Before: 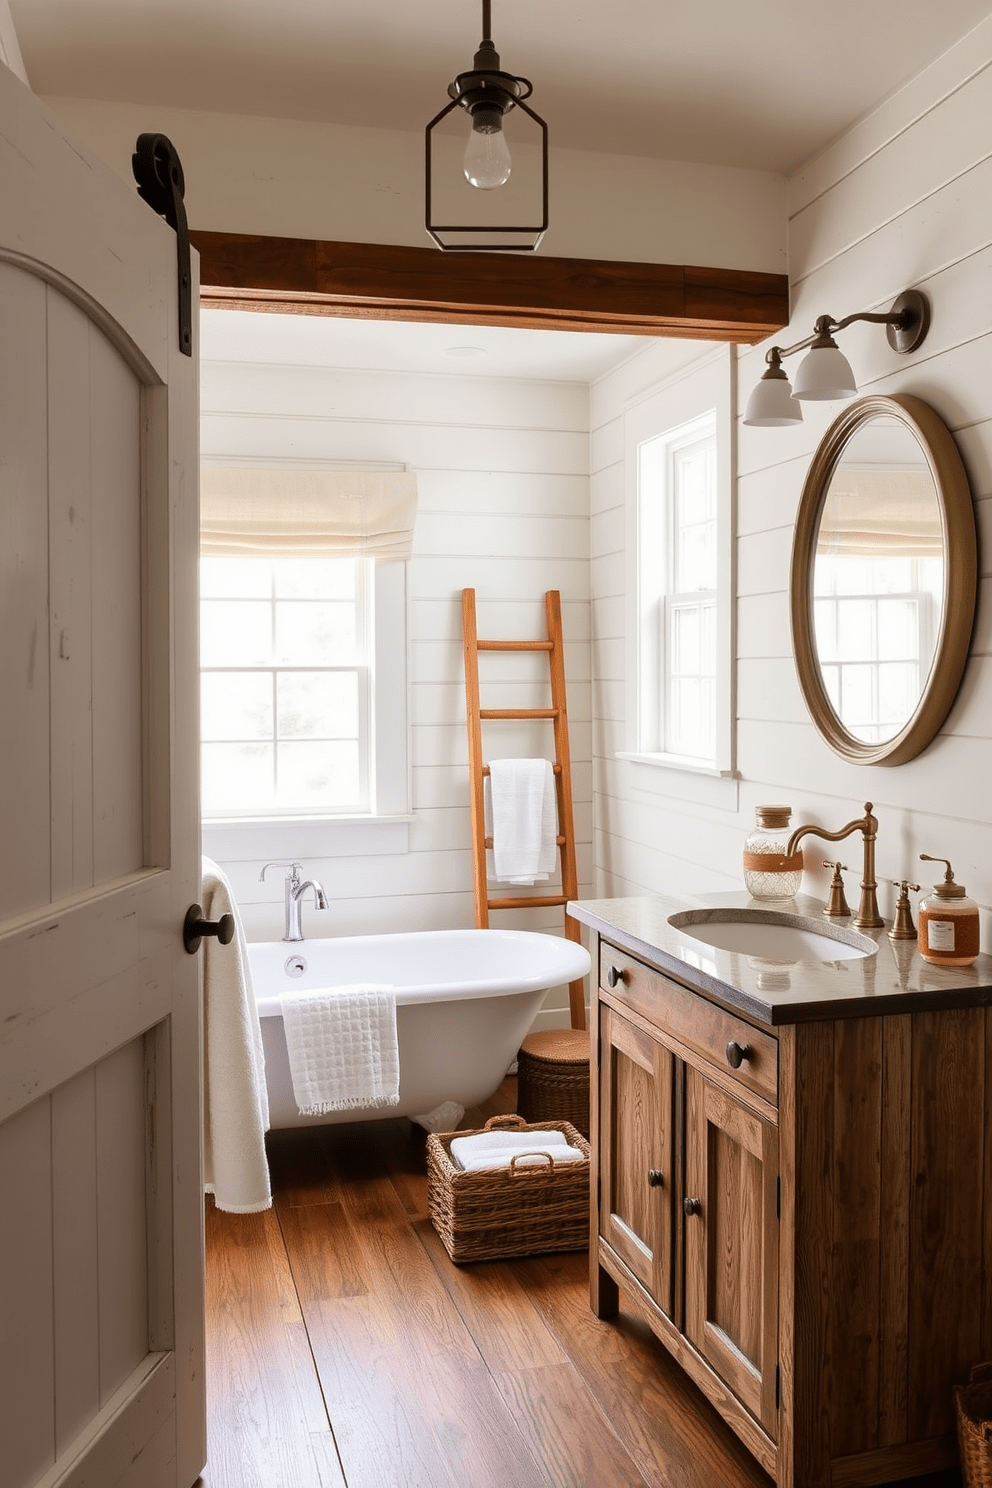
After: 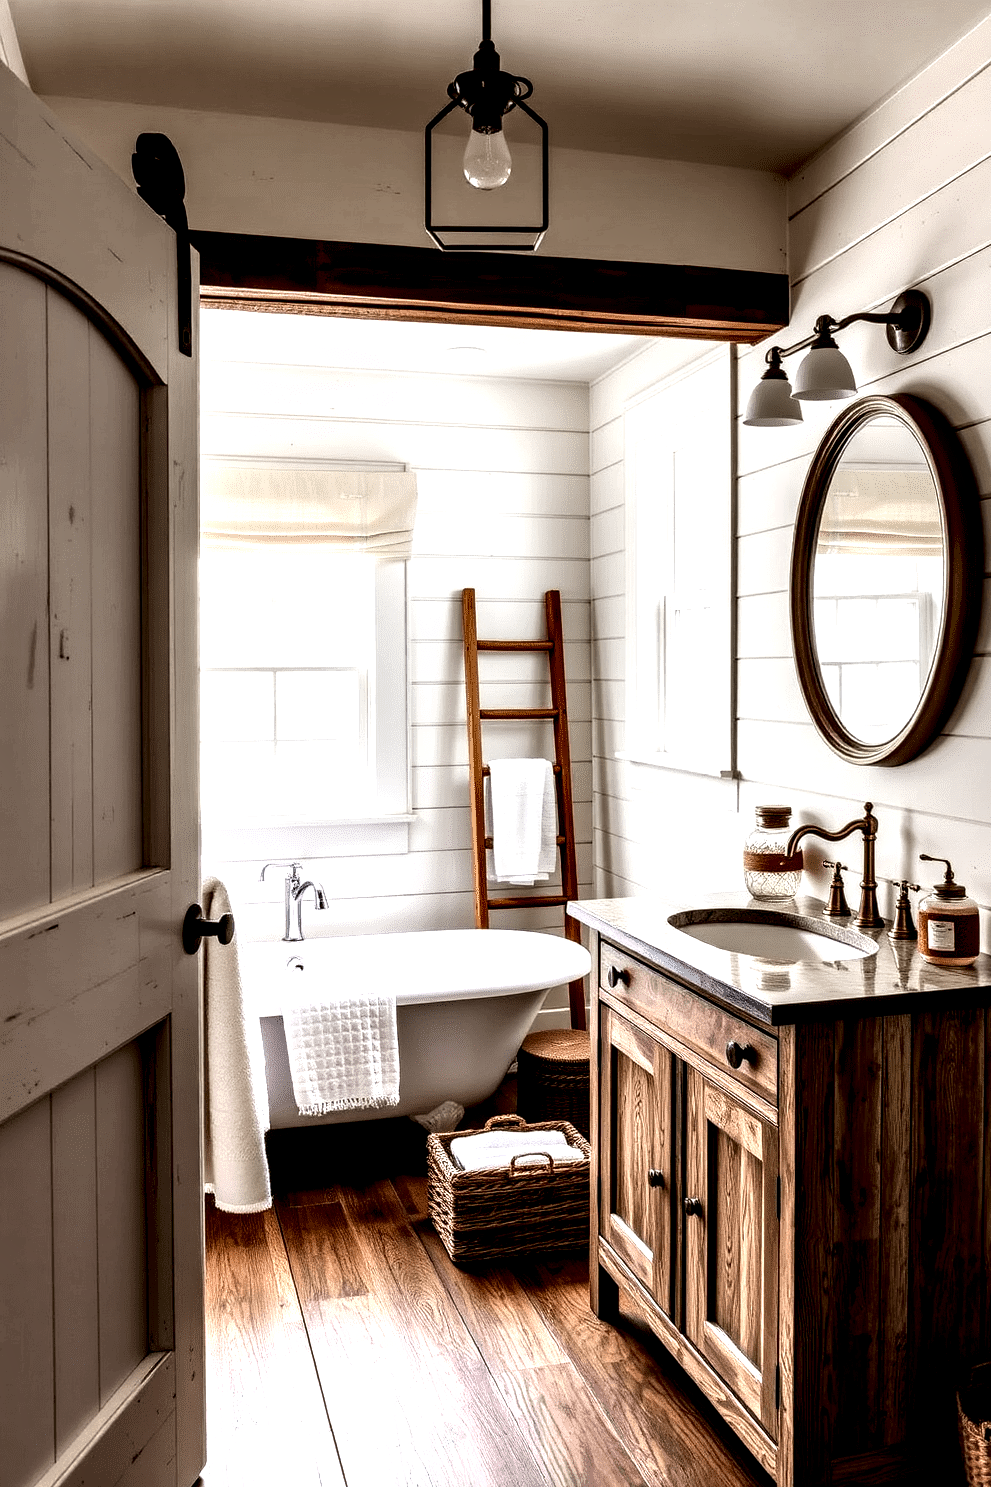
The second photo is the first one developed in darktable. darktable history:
local contrast: highlights 112%, shadows 46%, detail 295%
crop: left 0.098%
tone equalizer: on, module defaults
